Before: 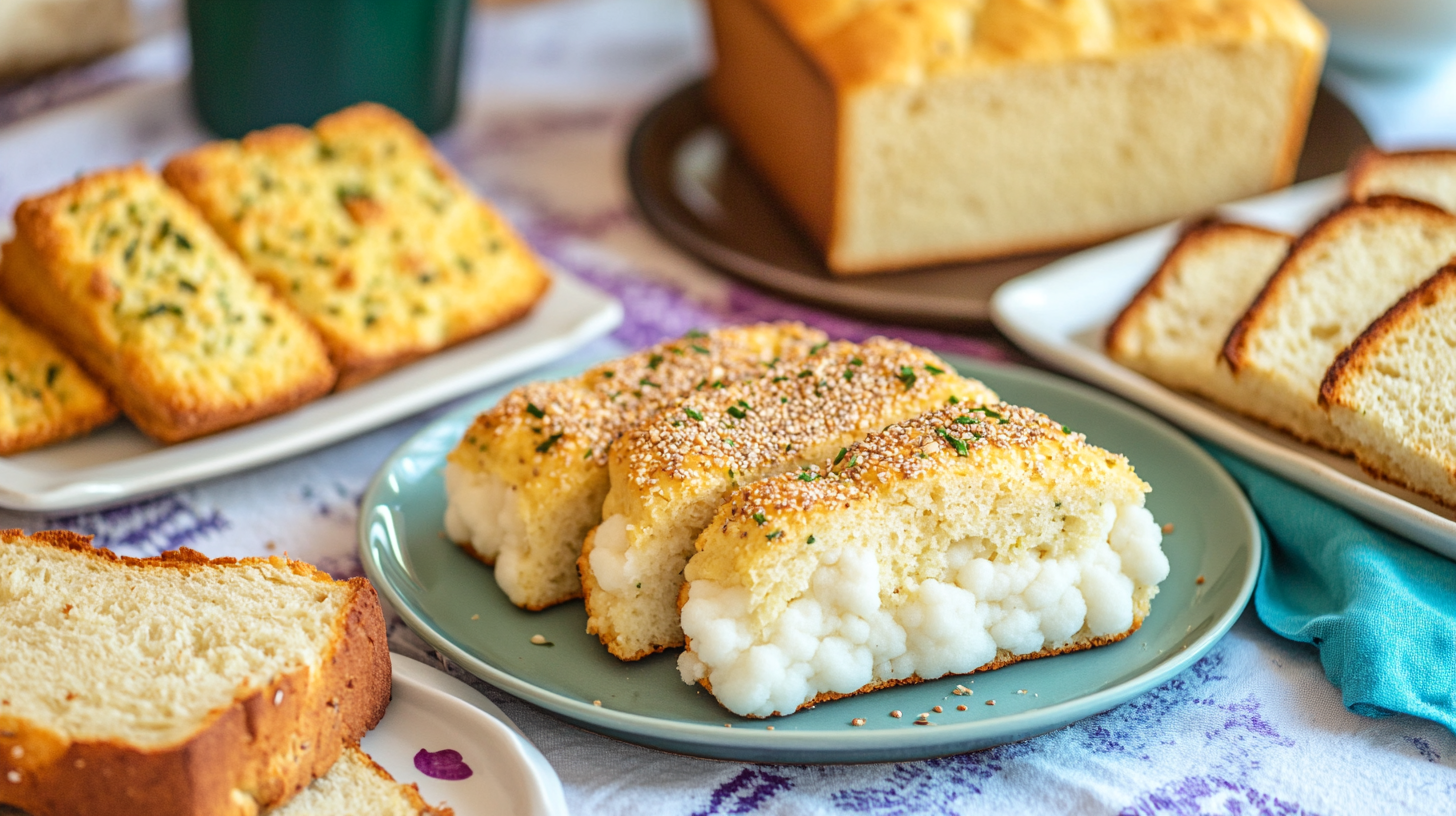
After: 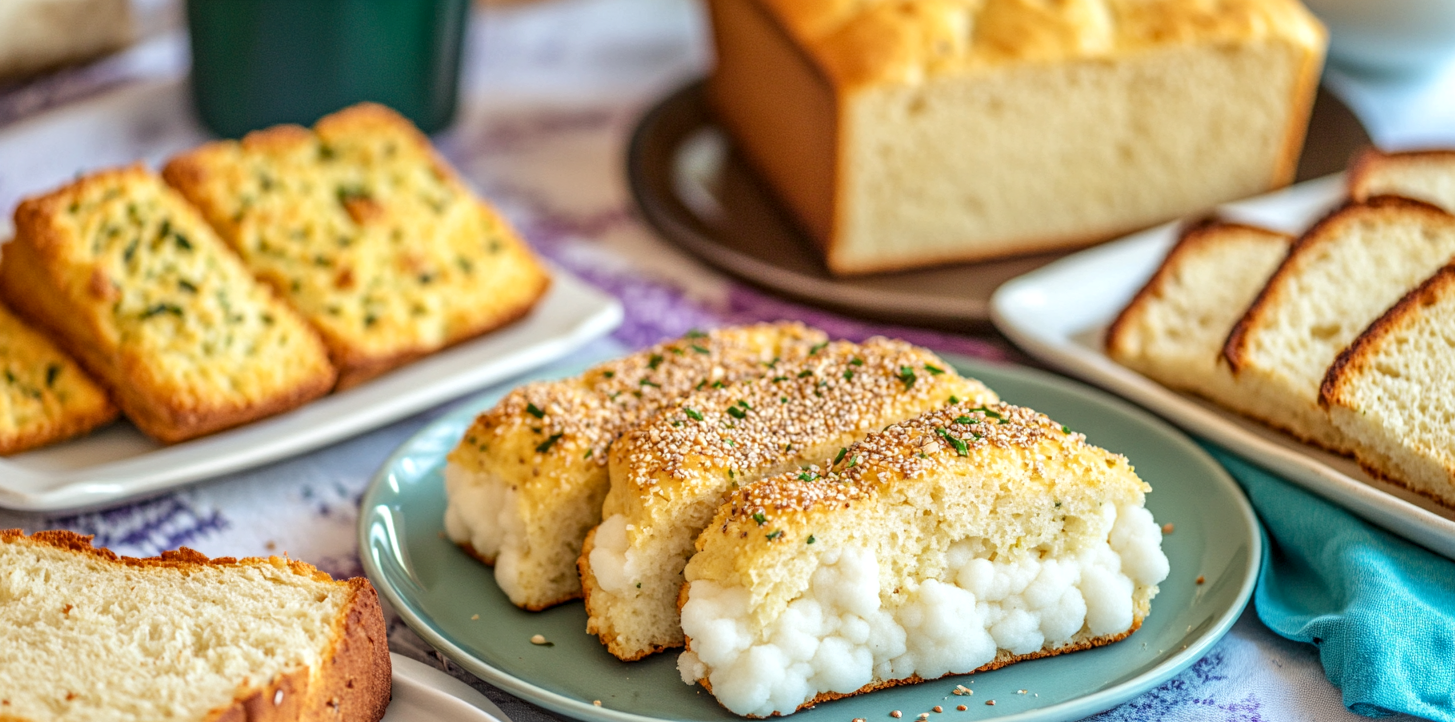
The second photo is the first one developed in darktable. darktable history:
crop and rotate: top 0%, bottom 11.478%
local contrast: on, module defaults
